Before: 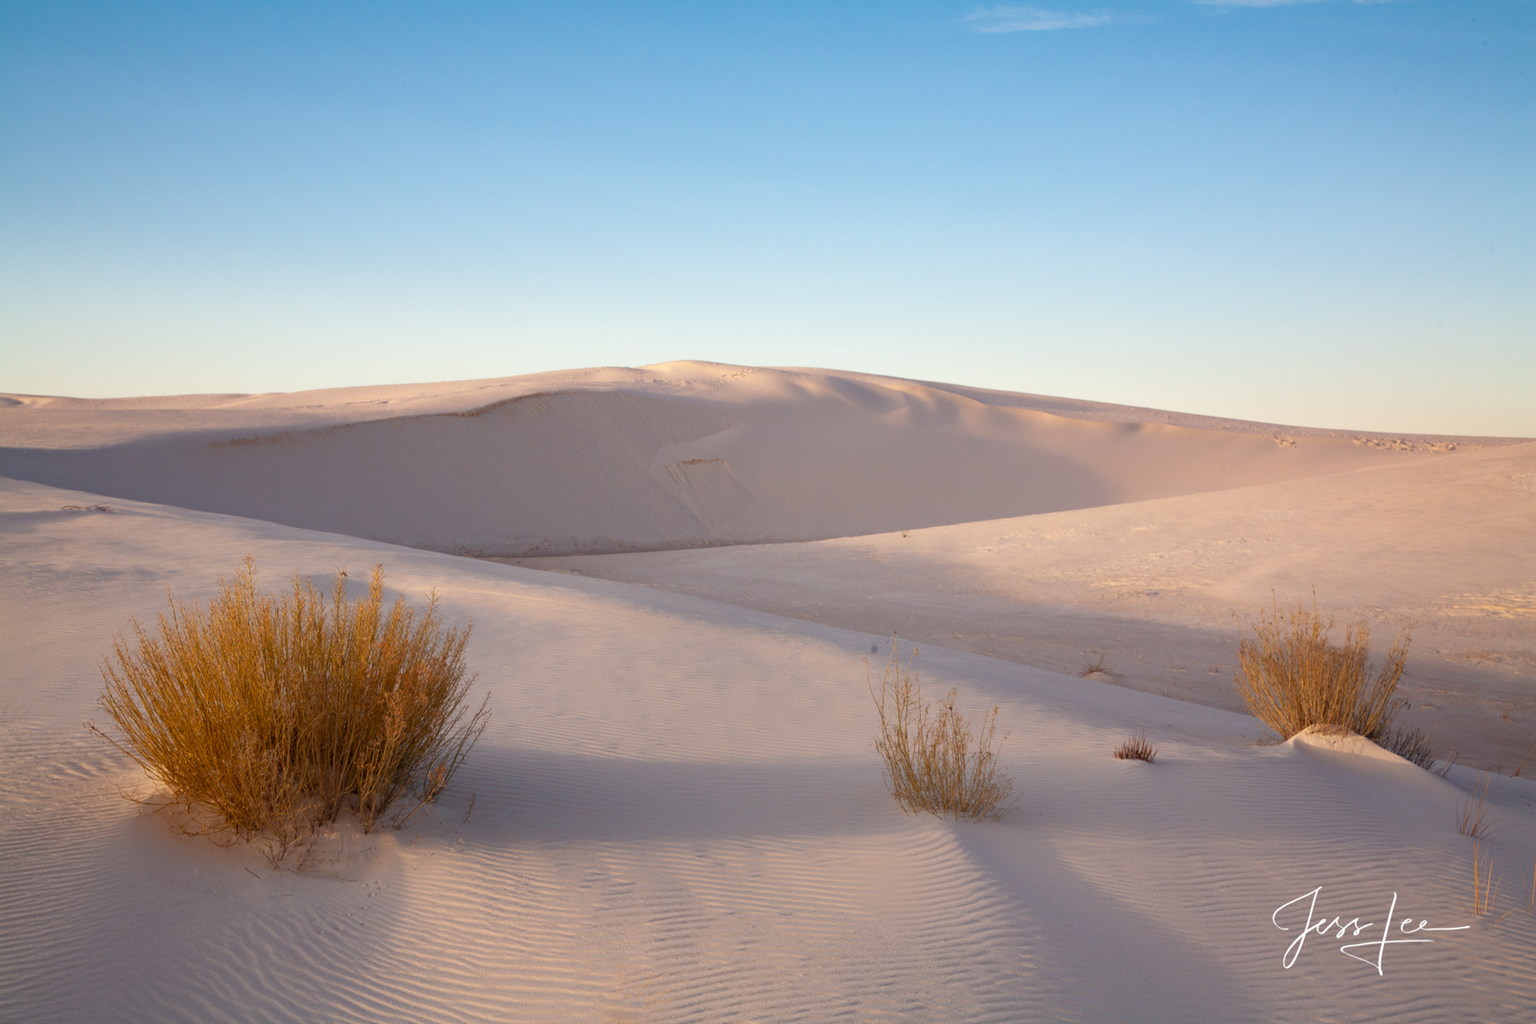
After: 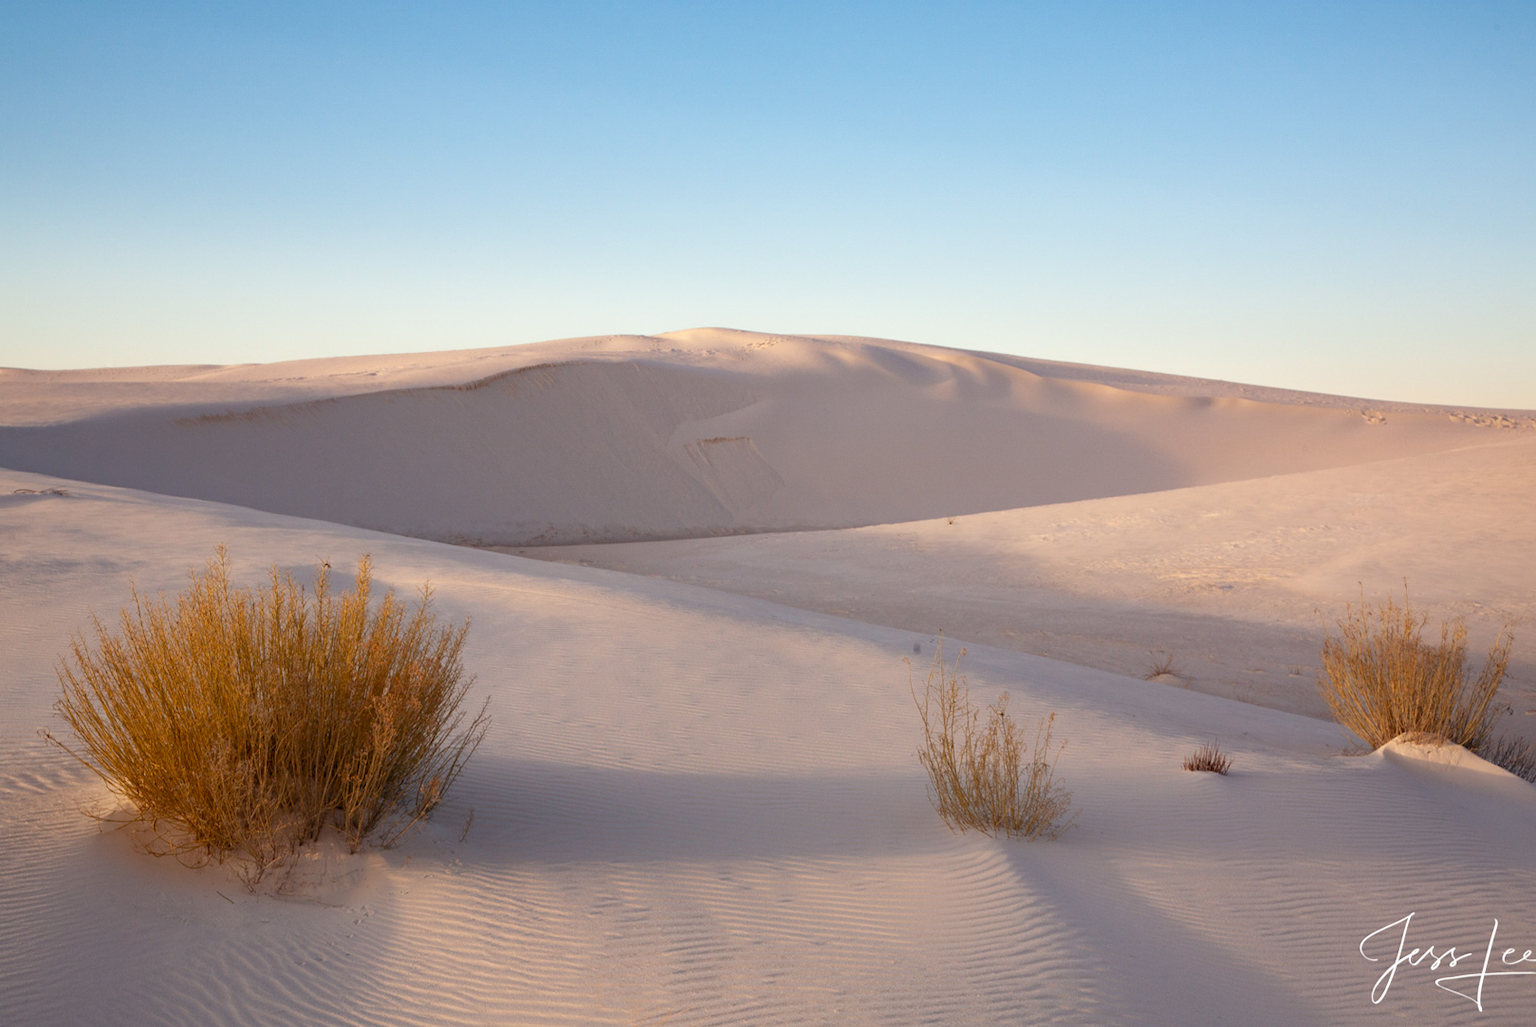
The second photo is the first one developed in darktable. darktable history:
crop: left 3.244%, top 6.472%, right 6.782%, bottom 3.27%
